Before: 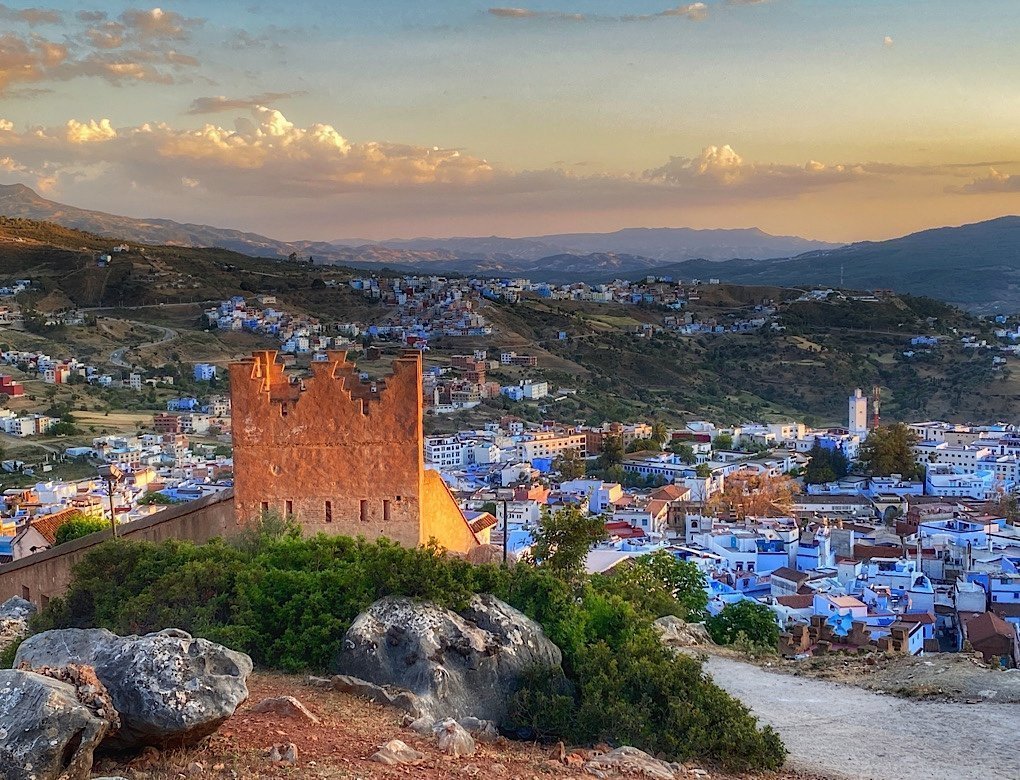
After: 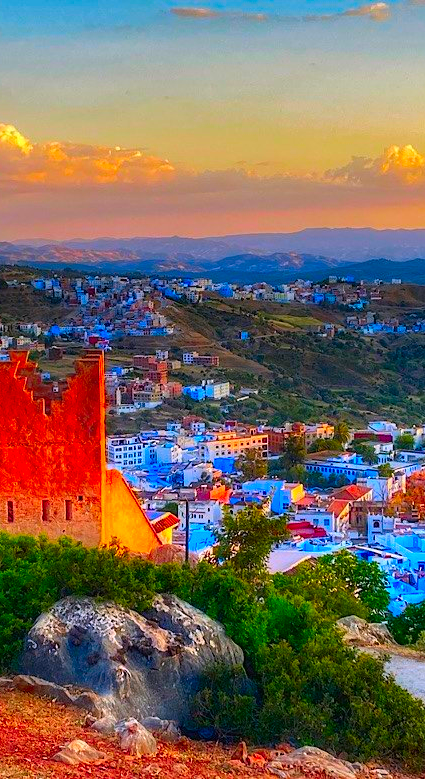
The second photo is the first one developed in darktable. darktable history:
crop: left 31.229%, right 27.105%
color correction: highlights a* 1.59, highlights b* -1.7, saturation 2.48
